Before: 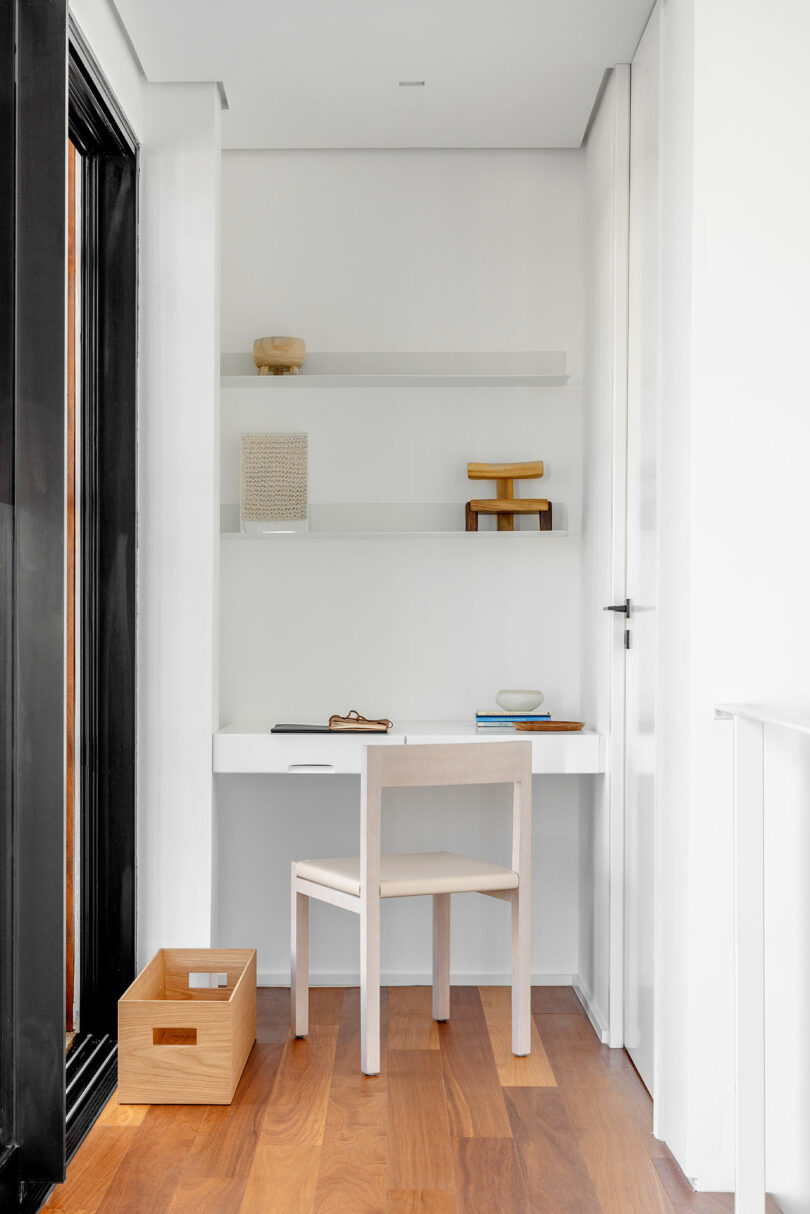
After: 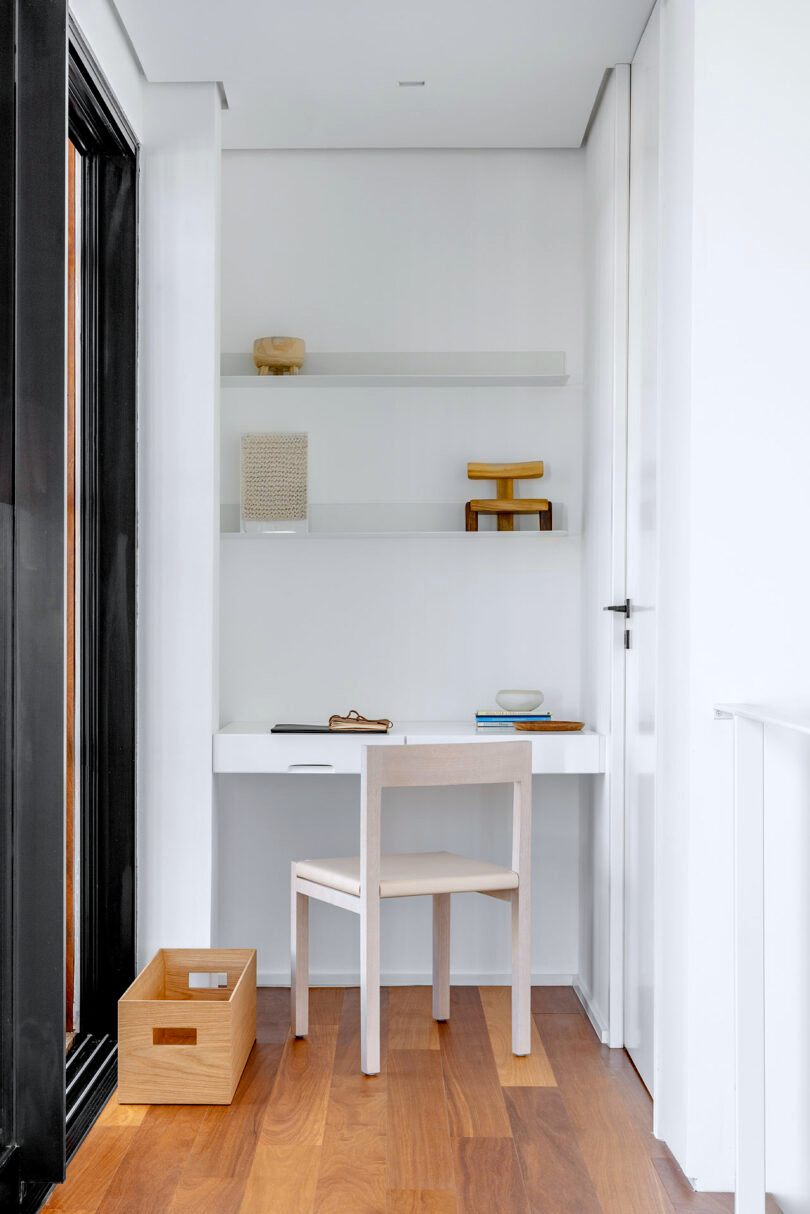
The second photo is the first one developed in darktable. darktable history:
haze removal: compatibility mode true, adaptive false
white balance: red 0.983, blue 1.036
